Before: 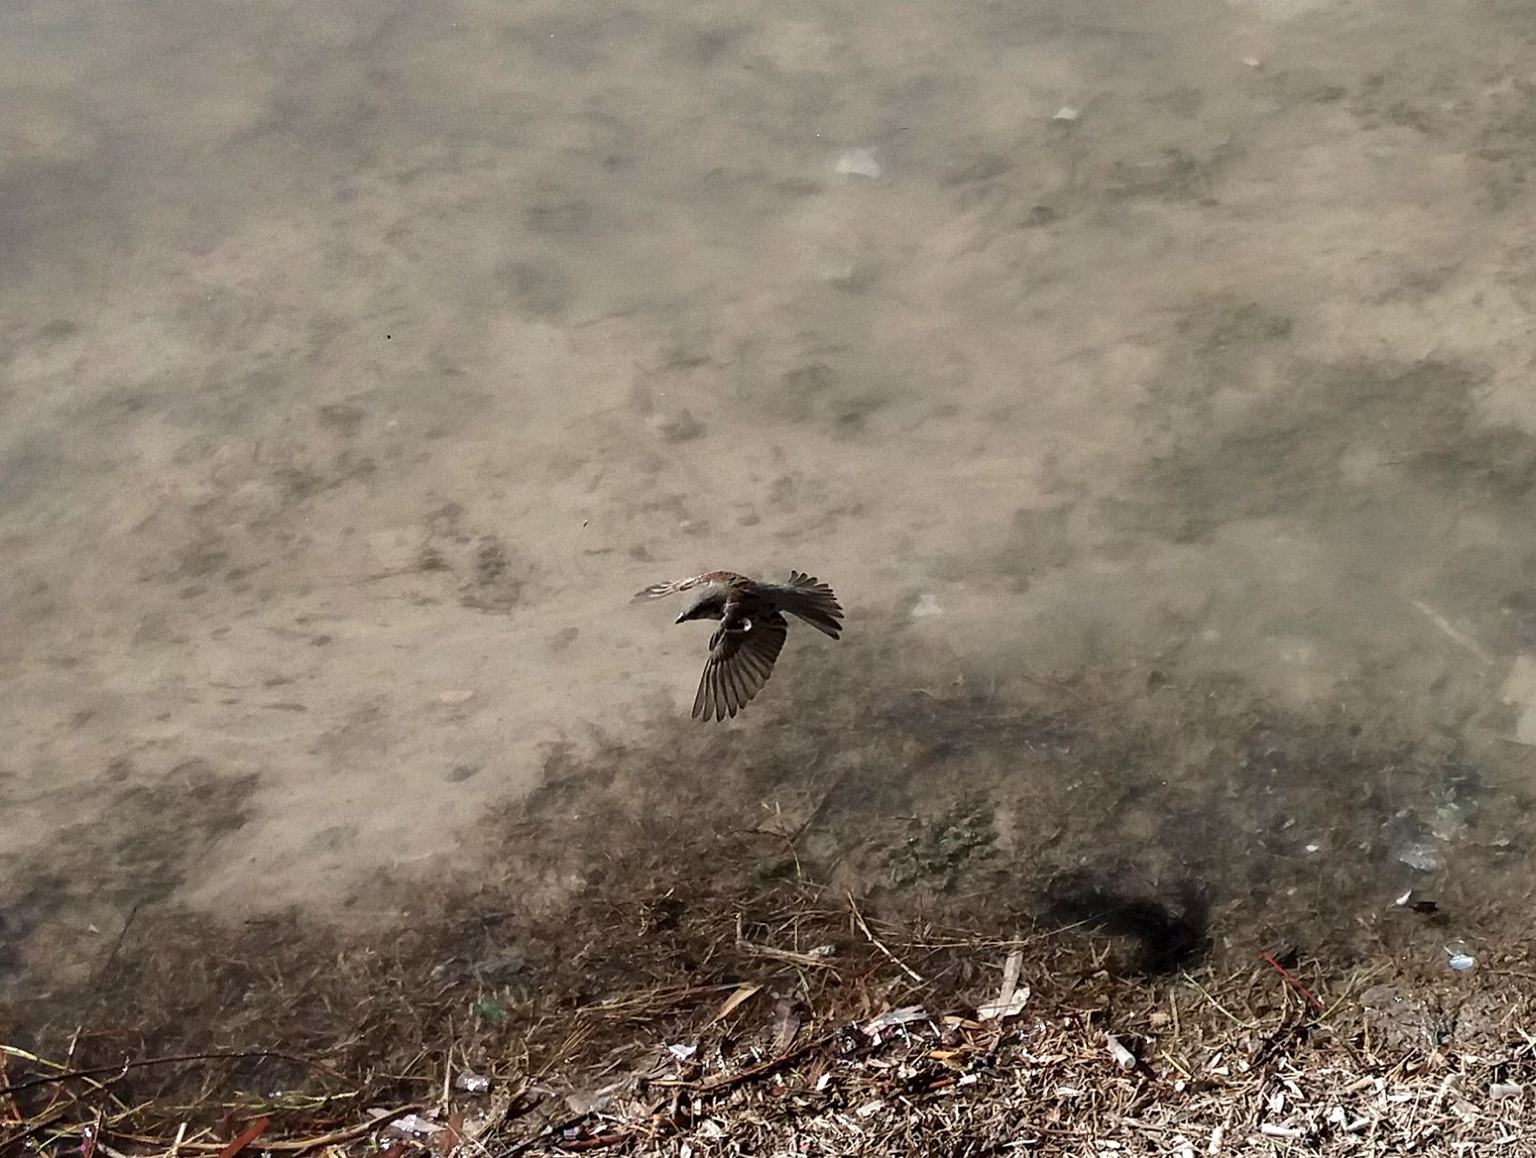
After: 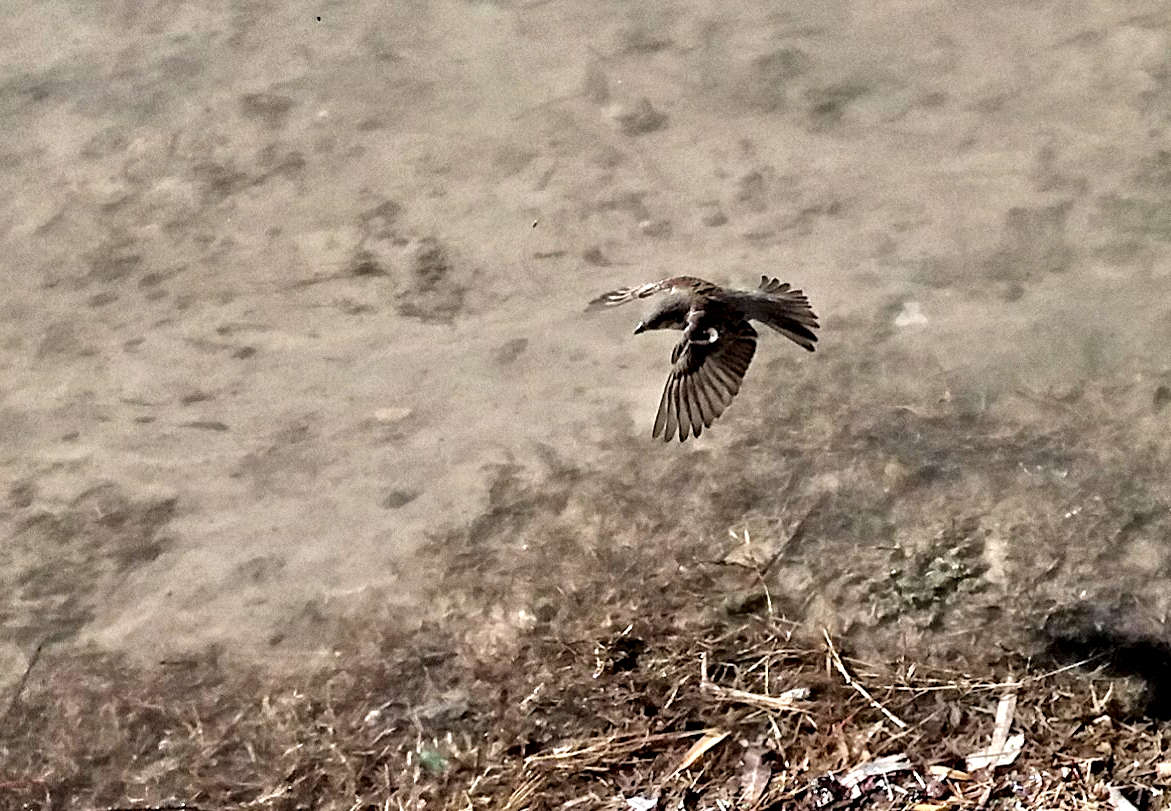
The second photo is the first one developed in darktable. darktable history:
crop: left 6.488%, top 27.668%, right 24.183%, bottom 8.656%
grain: coarseness 0.09 ISO
contrast equalizer: y [[0.511, 0.558, 0.631, 0.632, 0.559, 0.512], [0.5 ×6], [0.507, 0.559, 0.627, 0.644, 0.647, 0.647], [0 ×6], [0 ×6]]
tone equalizer: -7 EV 0.15 EV, -6 EV 0.6 EV, -5 EV 1.15 EV, -4 EV 1.33 EV, -3 EV 1.15 EV, -2 EV 0.6 EV, -1 EV 0.15 EV, mask exposure compensation -0.5 EV
